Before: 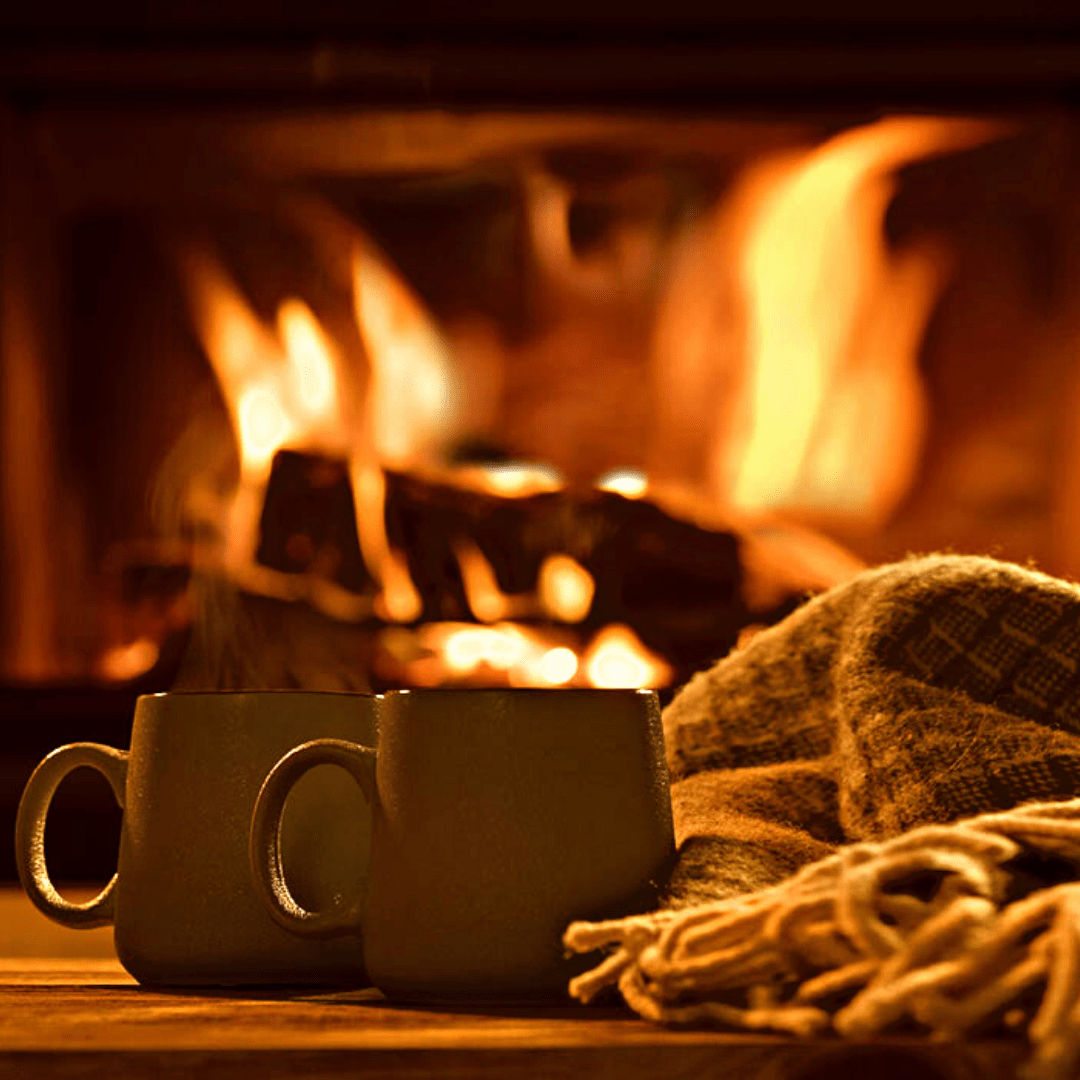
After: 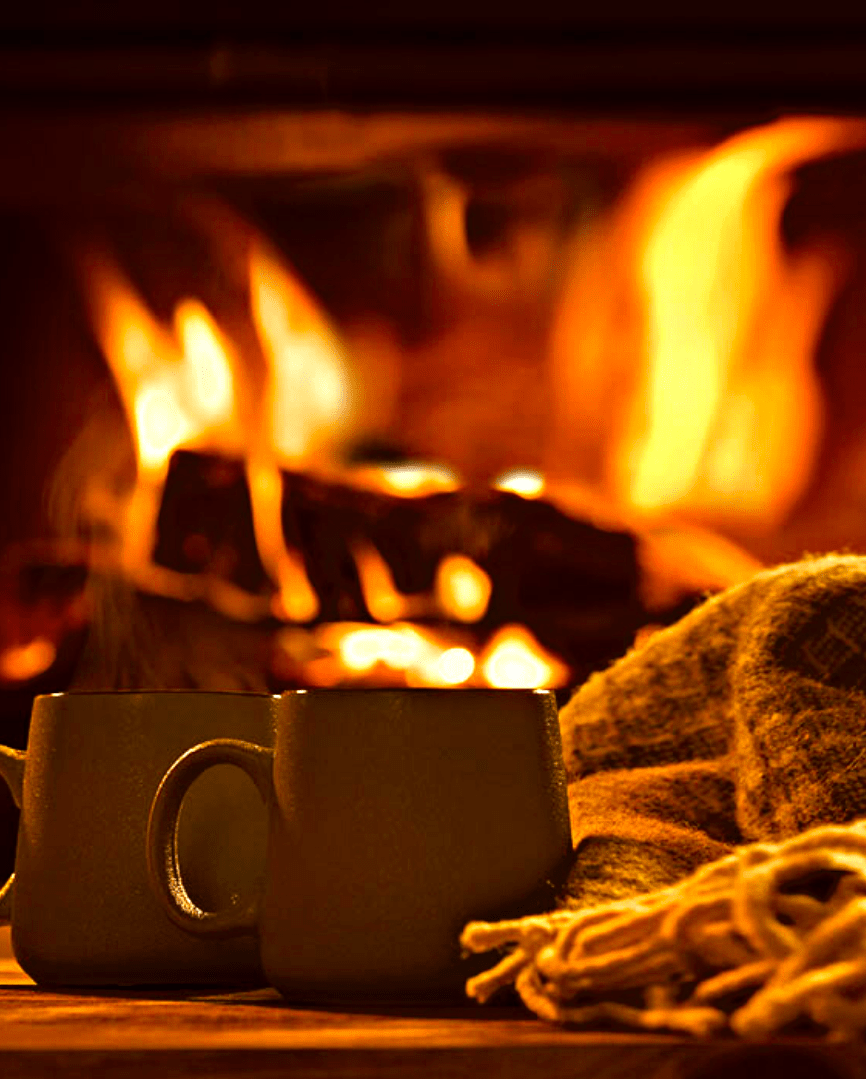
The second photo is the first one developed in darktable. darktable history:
color balance: contrast 6.48%, output saturation 113.3%
crop and rotate: left 9.597%, right 10.195%
exposure: compensate highlight preservation false
